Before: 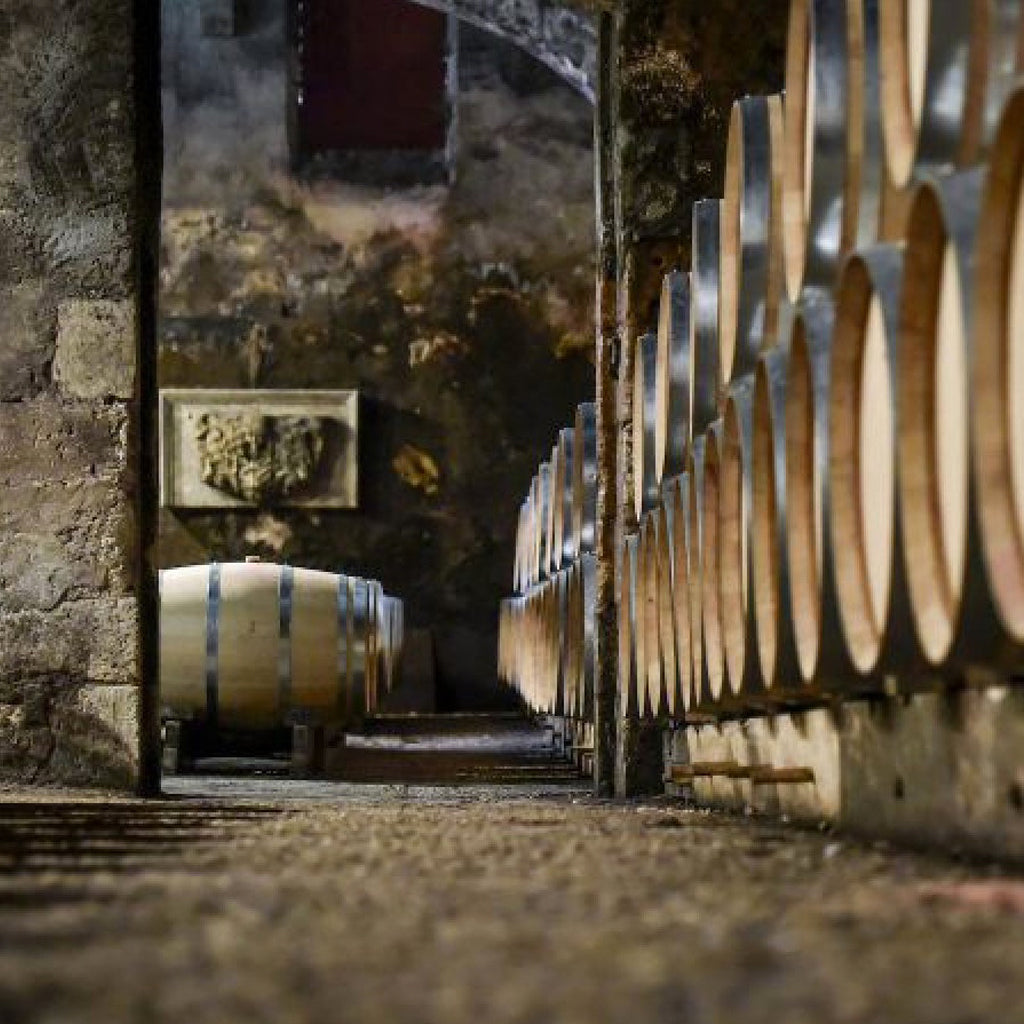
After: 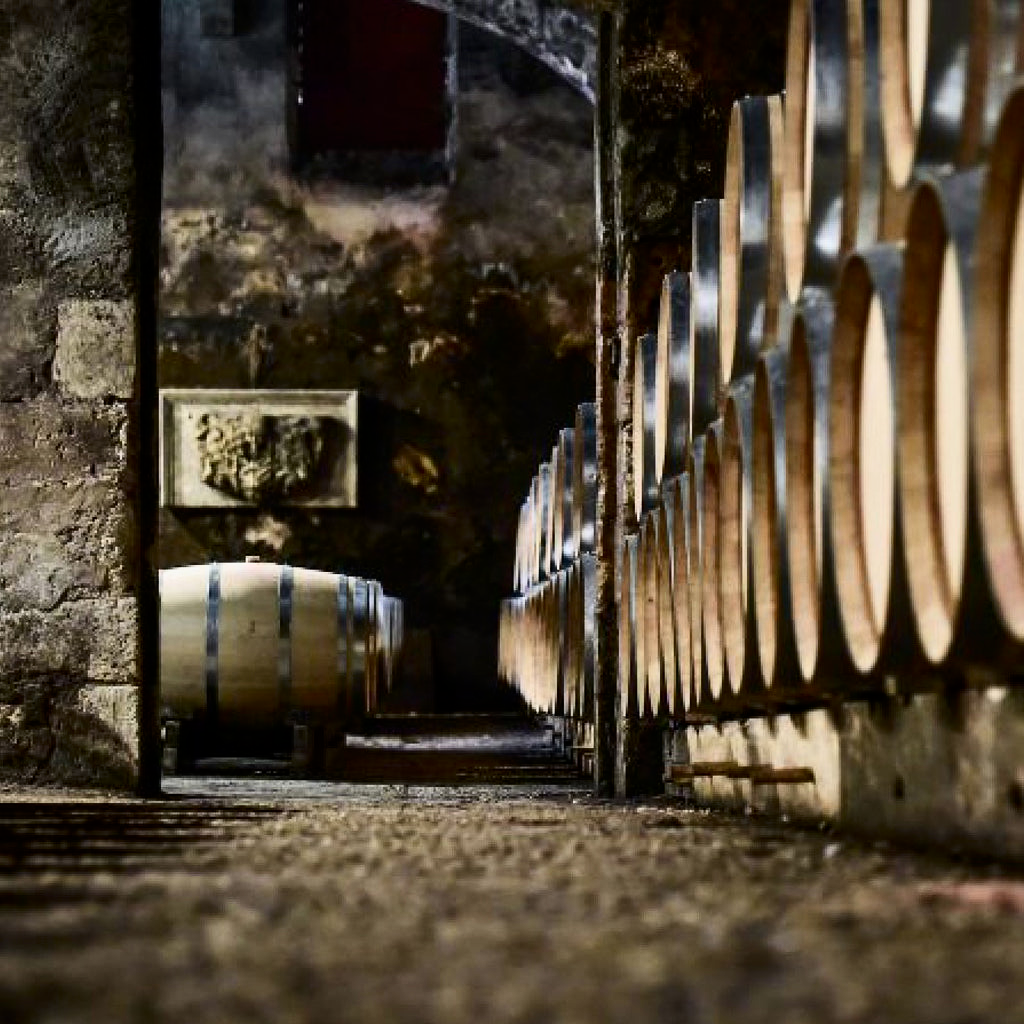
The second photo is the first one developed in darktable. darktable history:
filmic rgb: black relative exposure -9.5 EV, white relative exposure 3.02 EV, hardness 6.12
contrast brightness saturation: contrast 0.28
